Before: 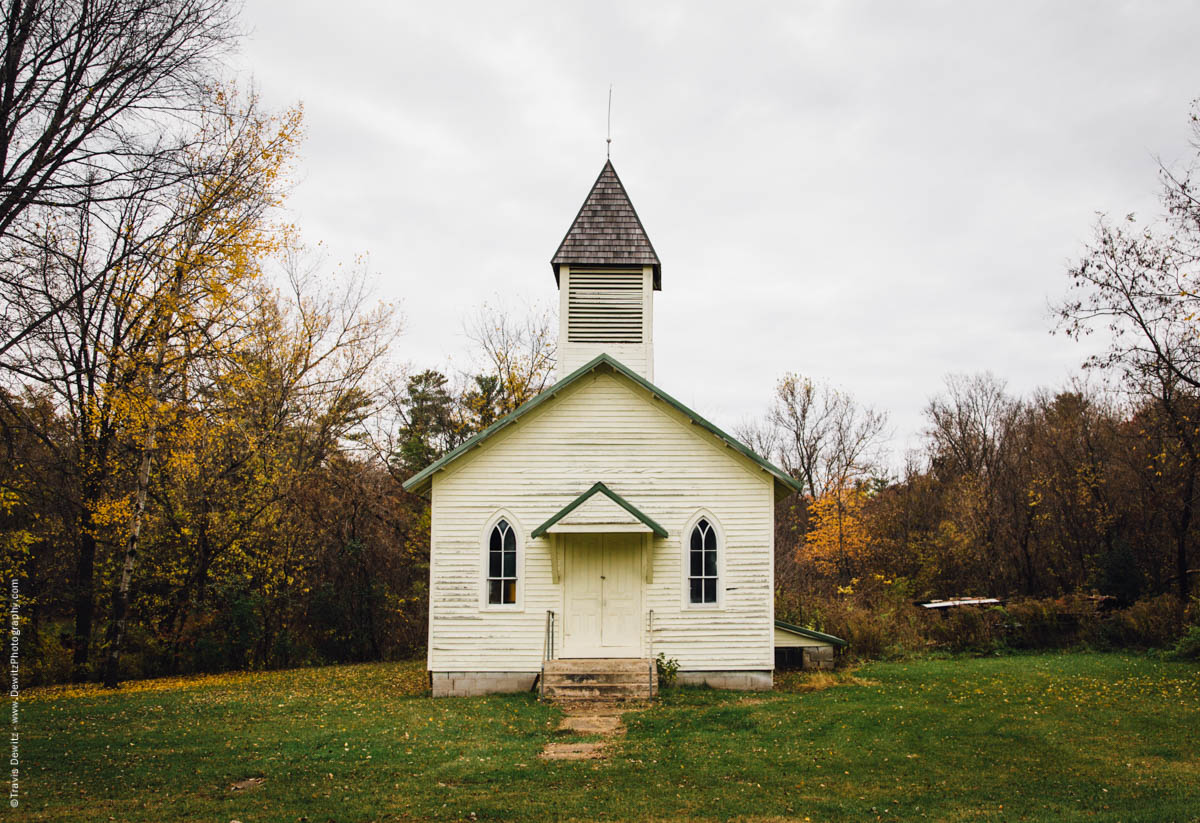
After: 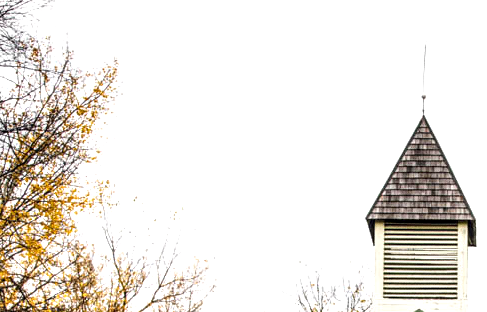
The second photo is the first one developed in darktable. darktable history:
exposure: exposure 0.64 EV, compensate highlight preservation false
local contrast: highlights 60%, shadows 60%, detail 160%
grain: coarseness 0.09 ISO
crop: left 15.452%, top 5.459%, right 43.956%, bottom 56.62%
